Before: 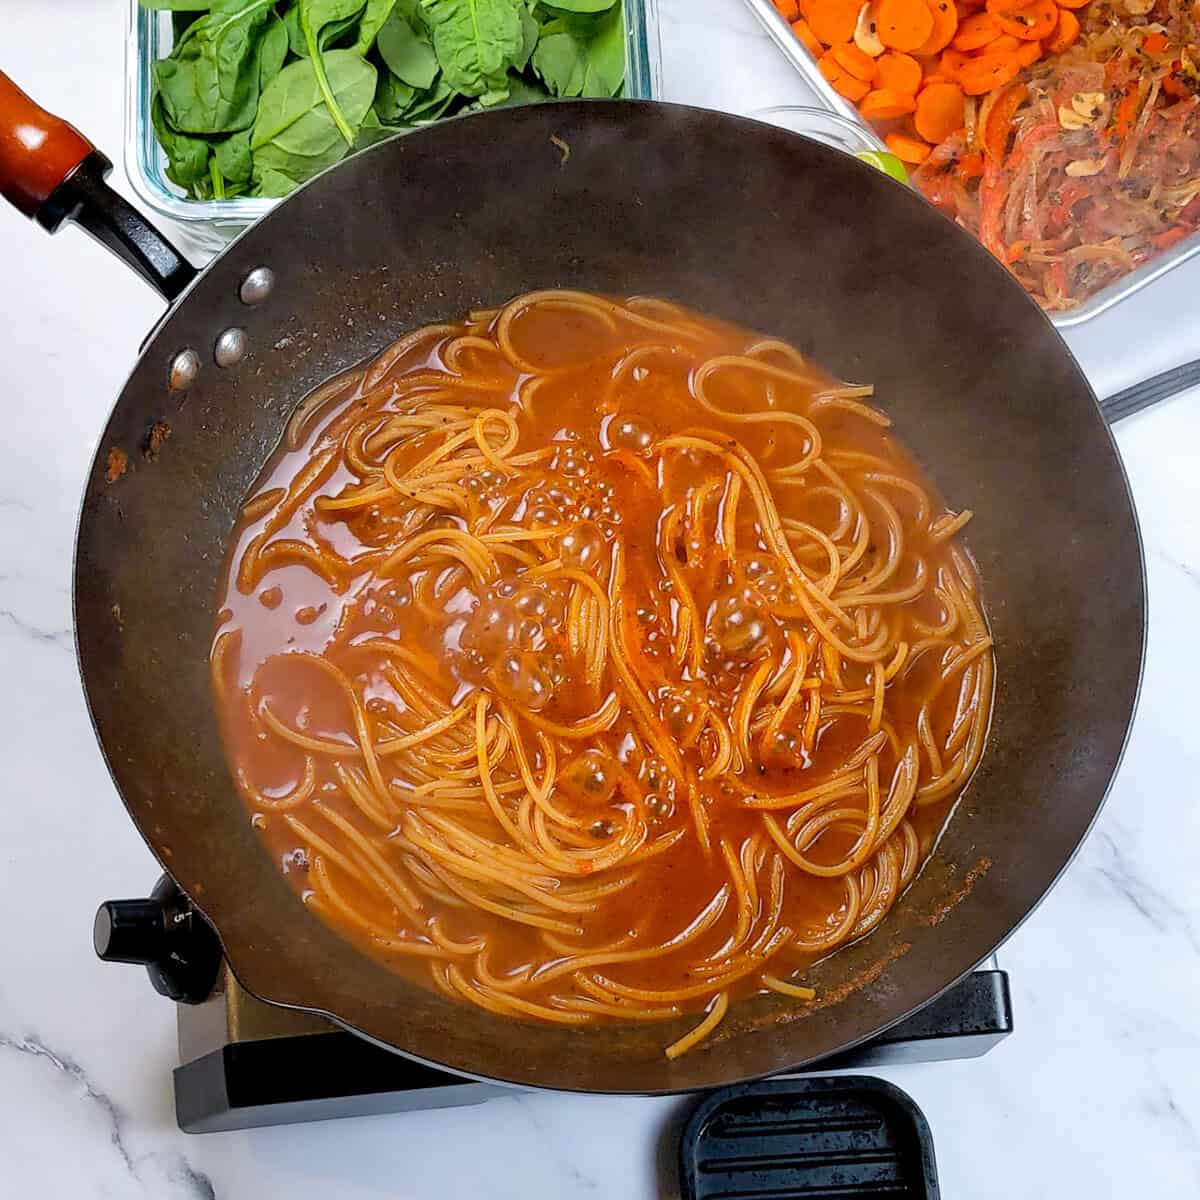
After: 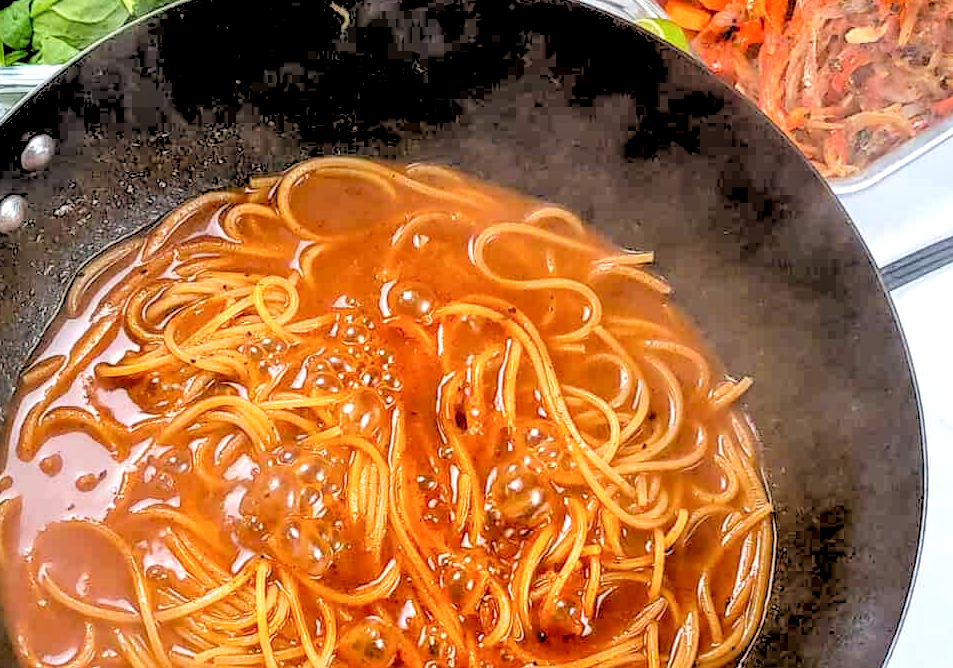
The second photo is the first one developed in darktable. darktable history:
crop: left 18.38%, top 11.092%, right 2.134%, bottom 33.217%
local contrast: highlights 60%, shadows 60%, detail 160%
rgb levels: levels [[0.027, 0.429, 0.996], [0, 0.5, 1], [0, 0.5, 1]]
